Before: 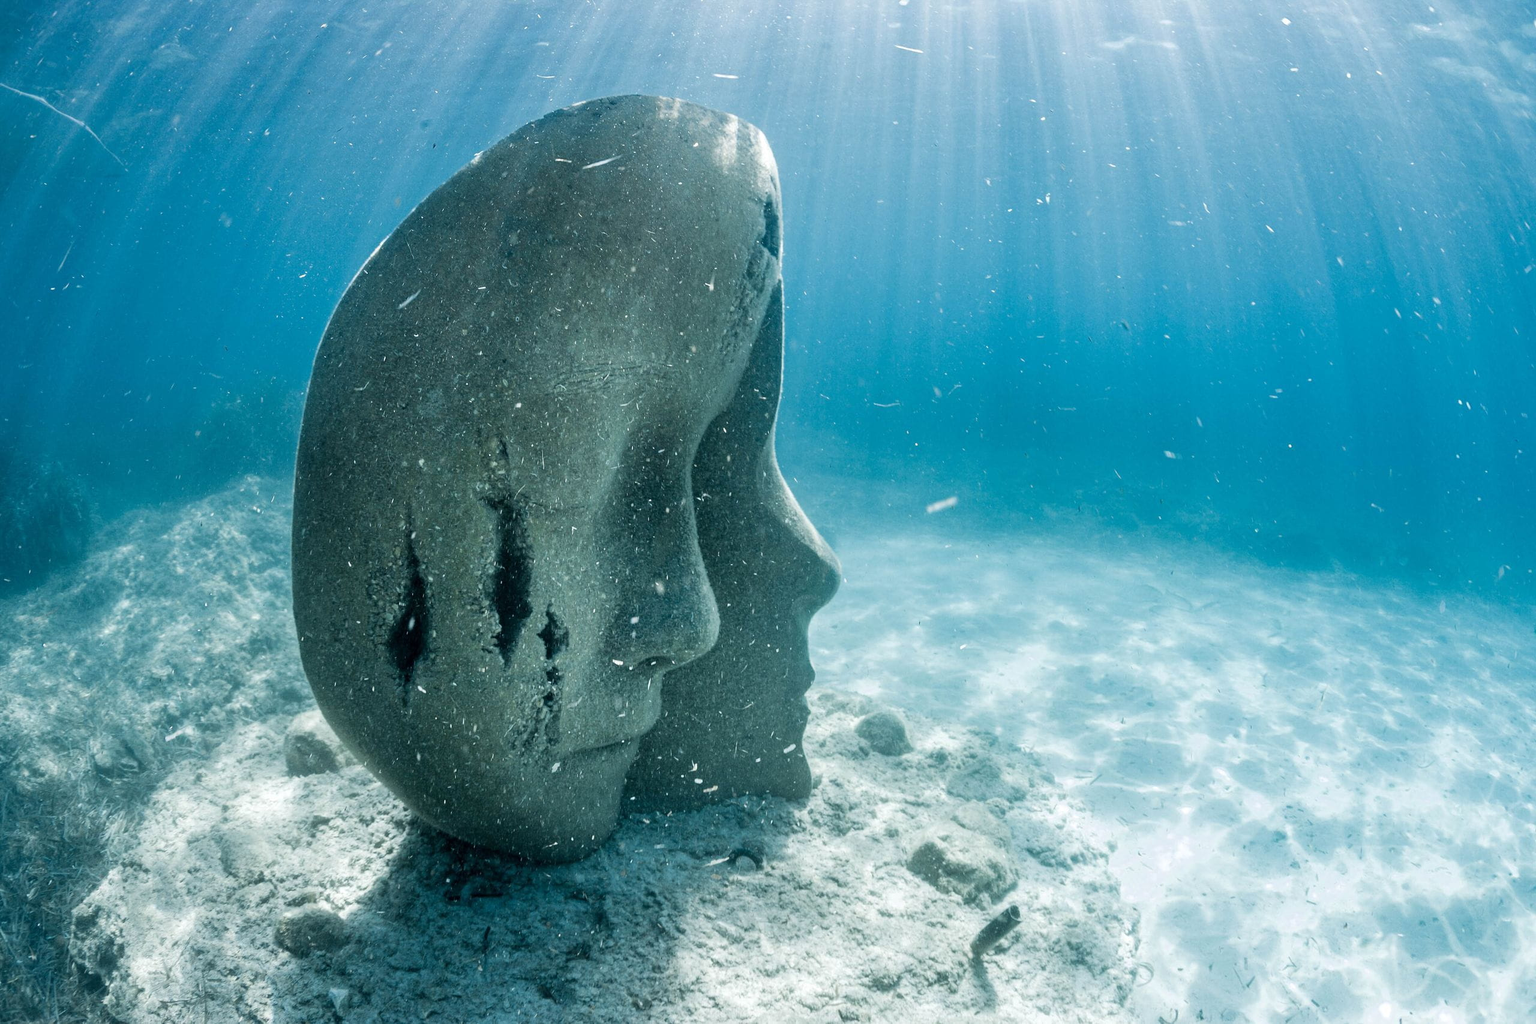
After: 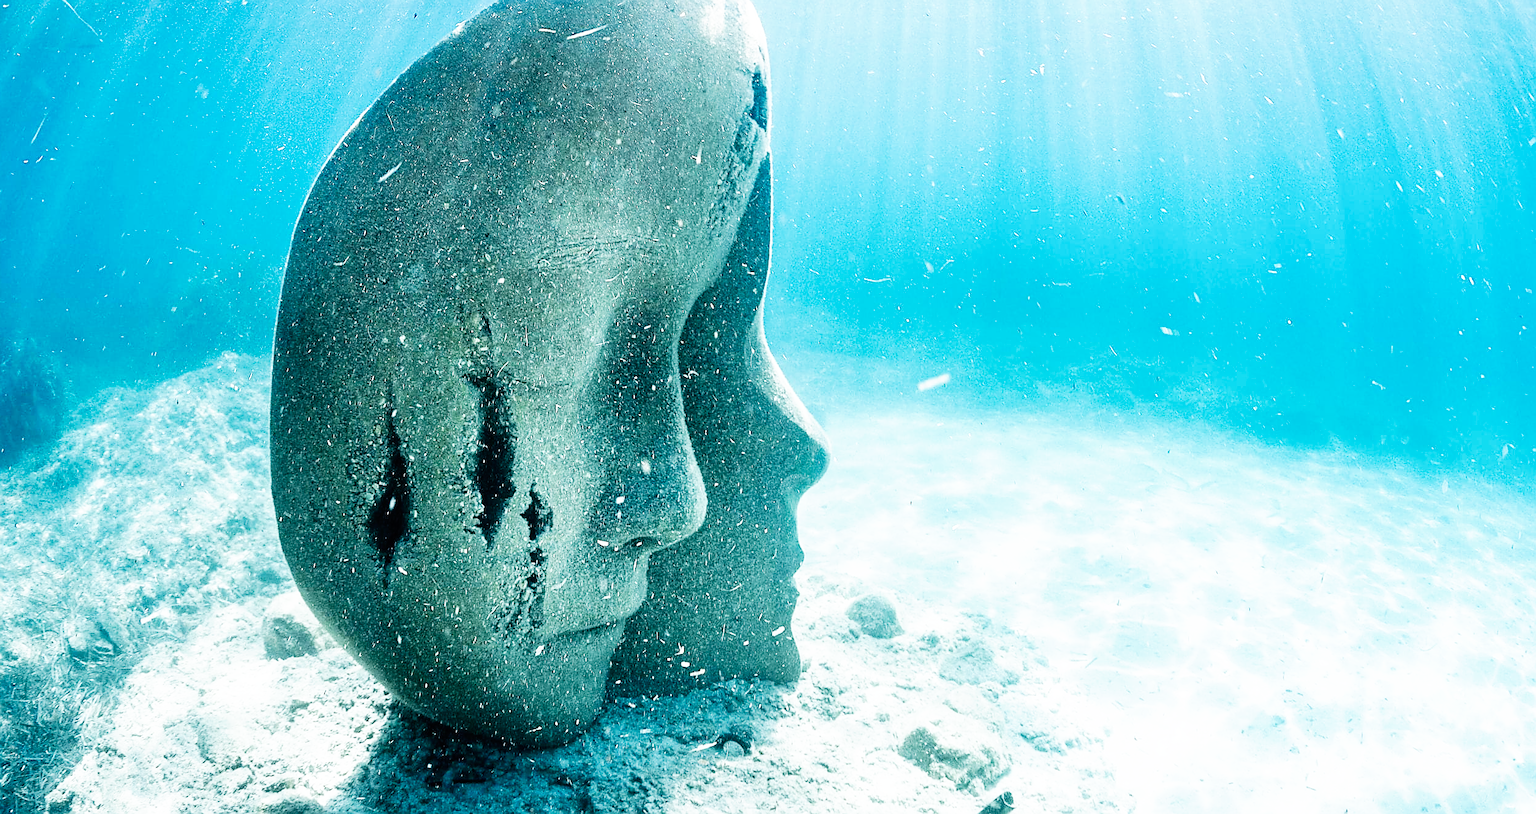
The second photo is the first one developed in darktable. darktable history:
base curve: curves: ch0 [(0, 0) (0.007, 0.004) (0.027, 0.03) (0.046, 0.07) (0.207, 0.54) (0.442, 0.872) (0.673, 0.972) (1, 1)], preserve colors none
crop and rotate: left 1.814%, top 12.818%, right 0.25%, bottom 9.225%
sharpen: radius 1.4, amount 1.25, threshold 0.7
